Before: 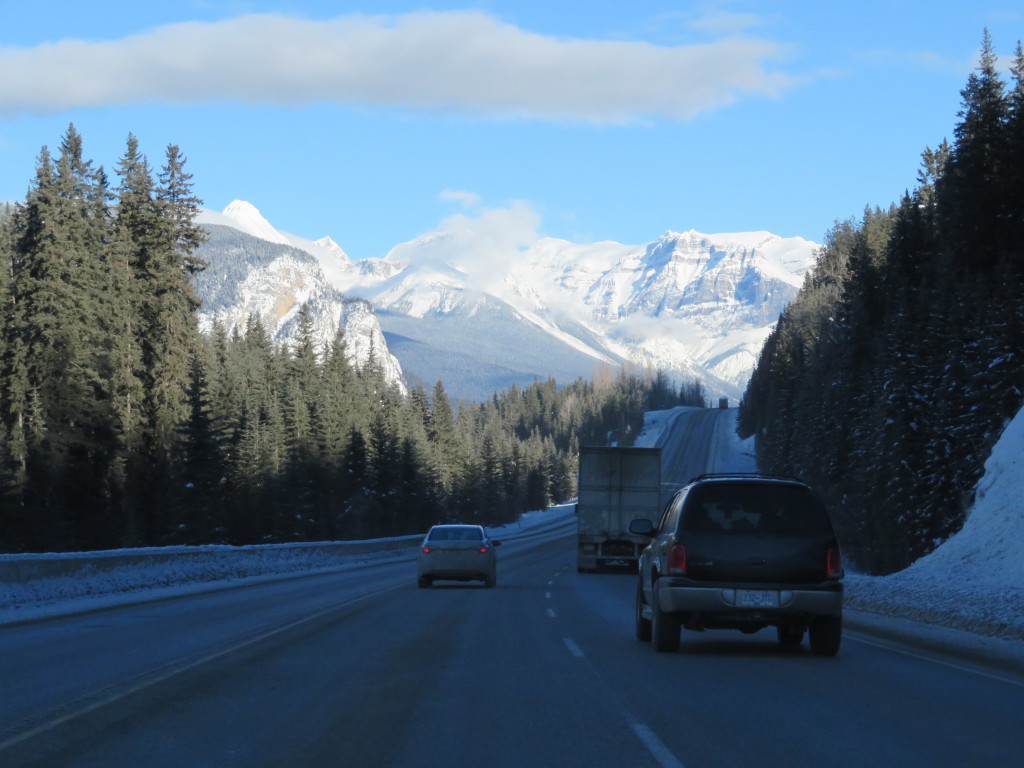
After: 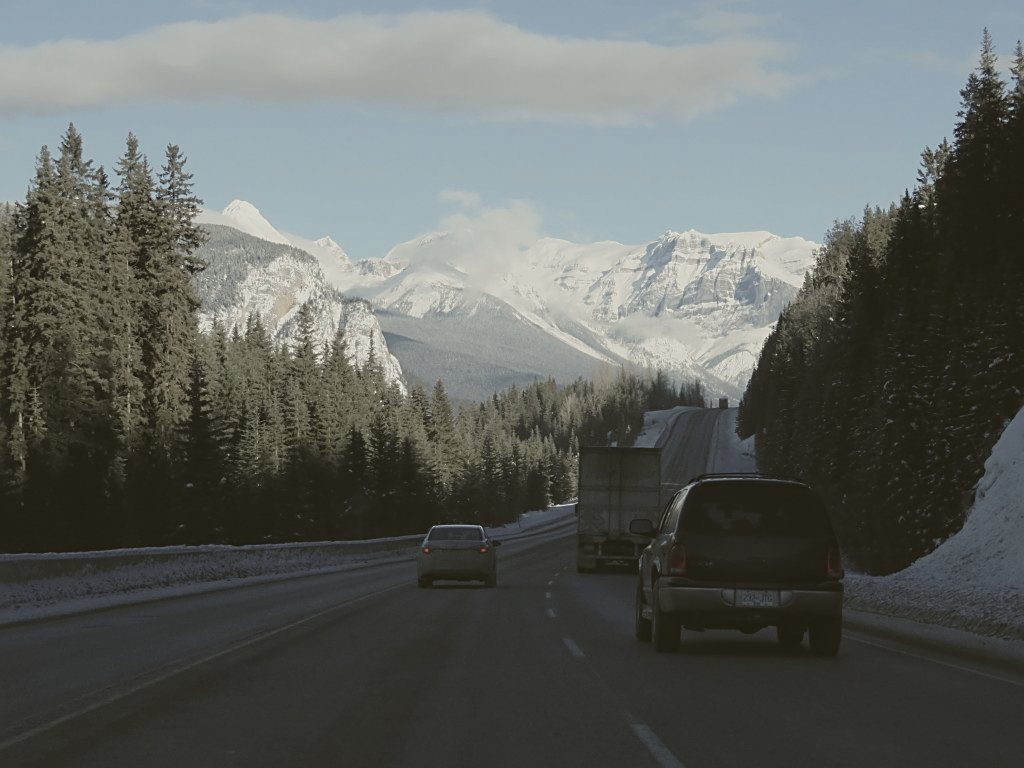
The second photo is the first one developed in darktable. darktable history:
color zones: curves: ch0 [(0, 0.6) (0.129, 0.508) (0.193, 0.483) (0.429, 0.5) (0.571, 0.5) (0.714, 0.5) (0.857, 0.5) (1, 0.6)]; ch1 [(0, 0.481) (0.112, 0.245) (0.213, 0.223) (0.429, 0.233) (0.571, 0.231) (0.683, 0.242) (0.857, 0.296) (1, 0.481)]
exposure: black level correction -0.015, exposure -0.5 EV, compensate highlight preservation false
sharpen: on, module defaults
color correction: highlights a* -1.43, highlights b* 10.12, shadows a* 0.395, shadows b* 19.35
